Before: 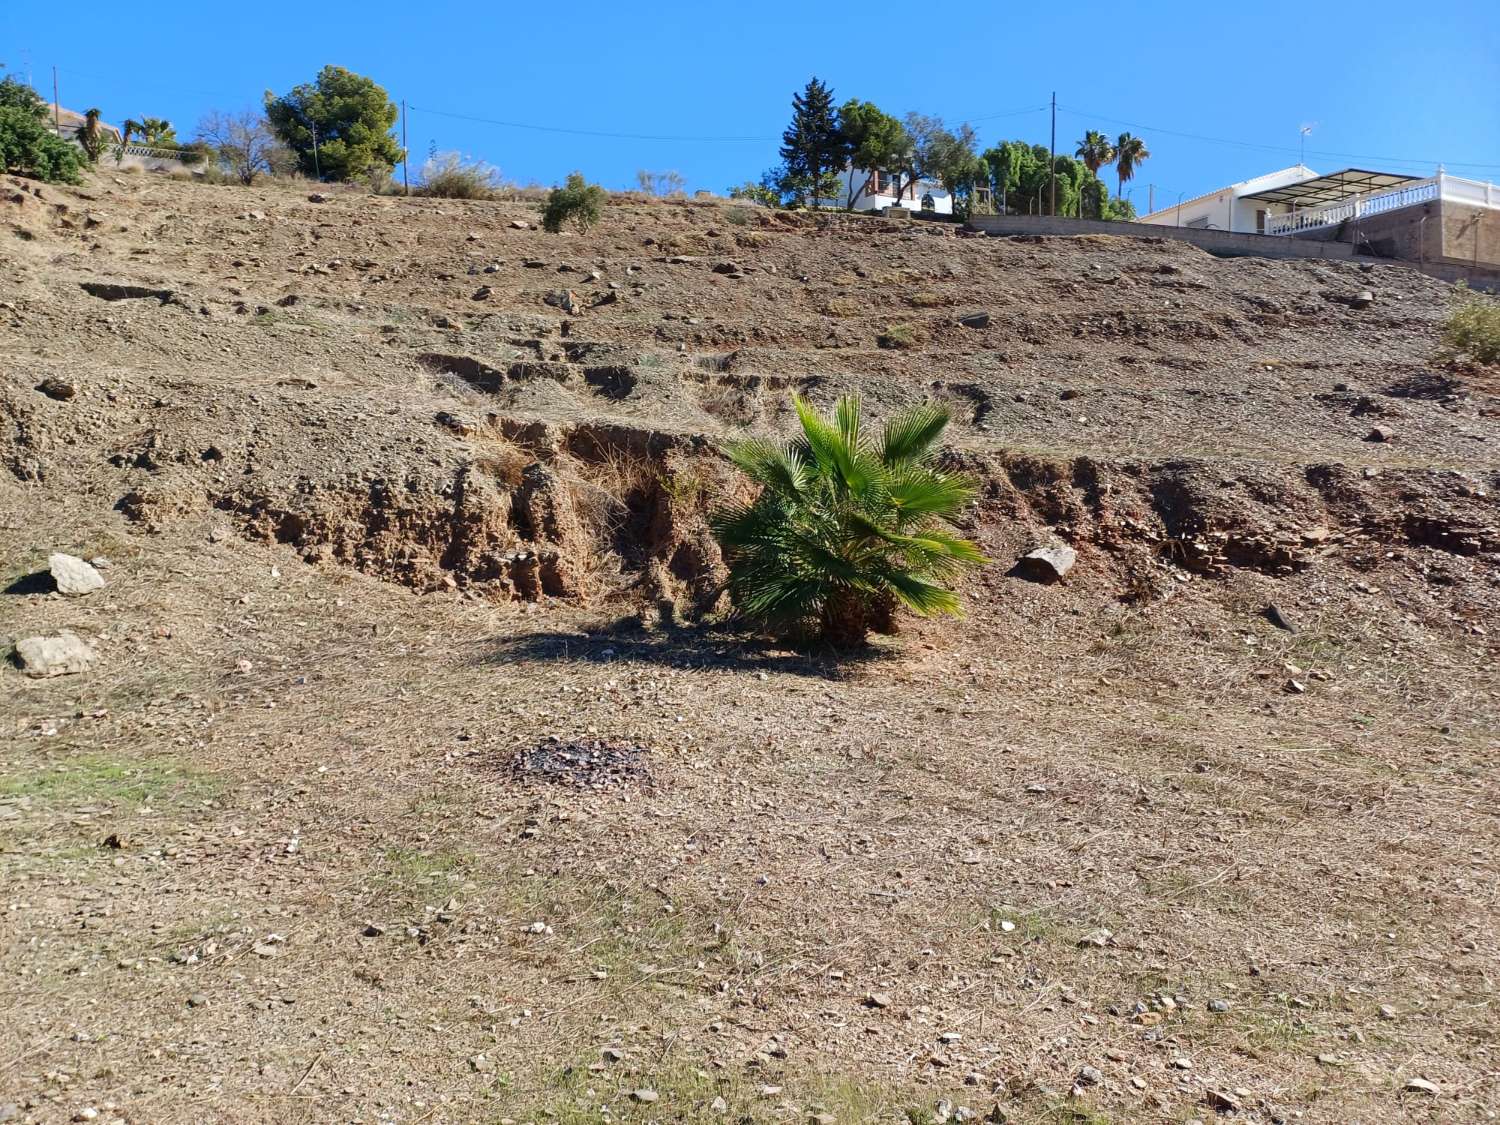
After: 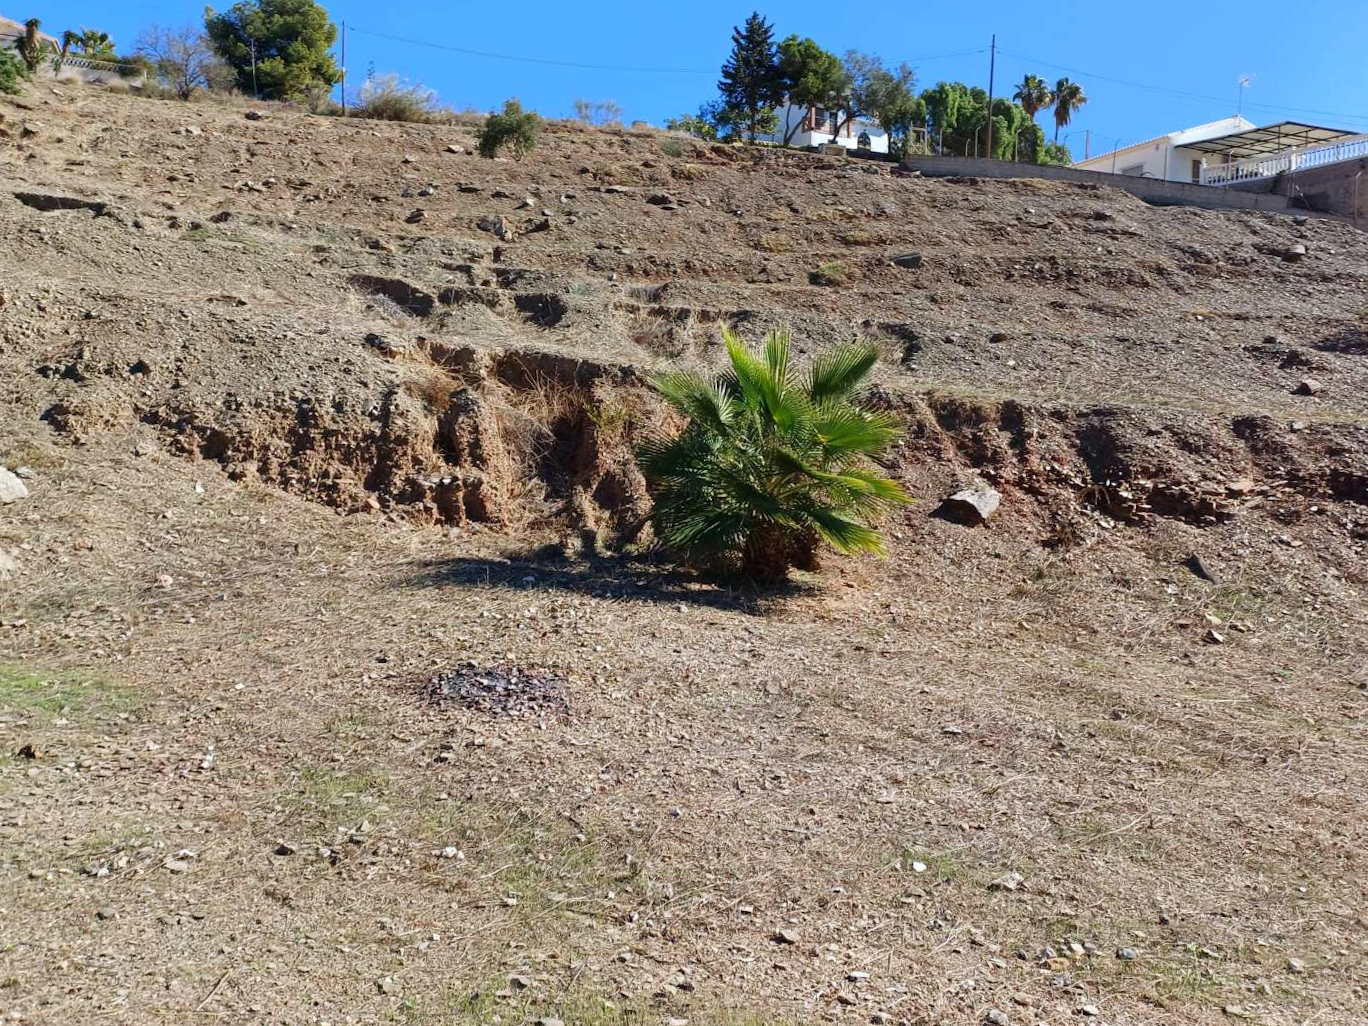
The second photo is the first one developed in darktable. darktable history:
white balance: red 0.988, blue 1.017
crop and rotate: angle -1.96°, left 3.097%, top 4.154%, right 1.586%, bottom 0.529%
